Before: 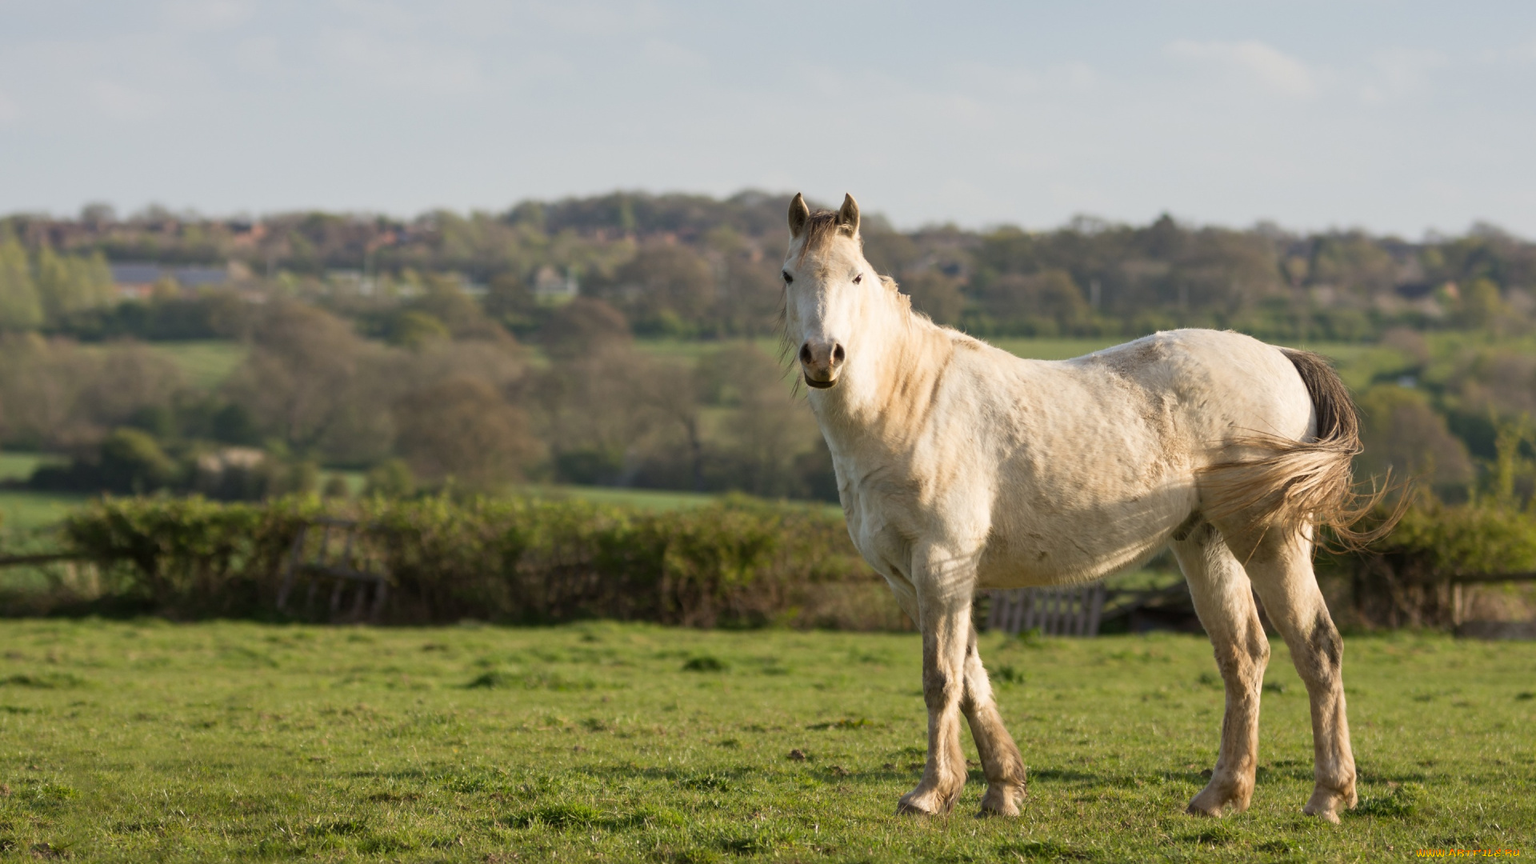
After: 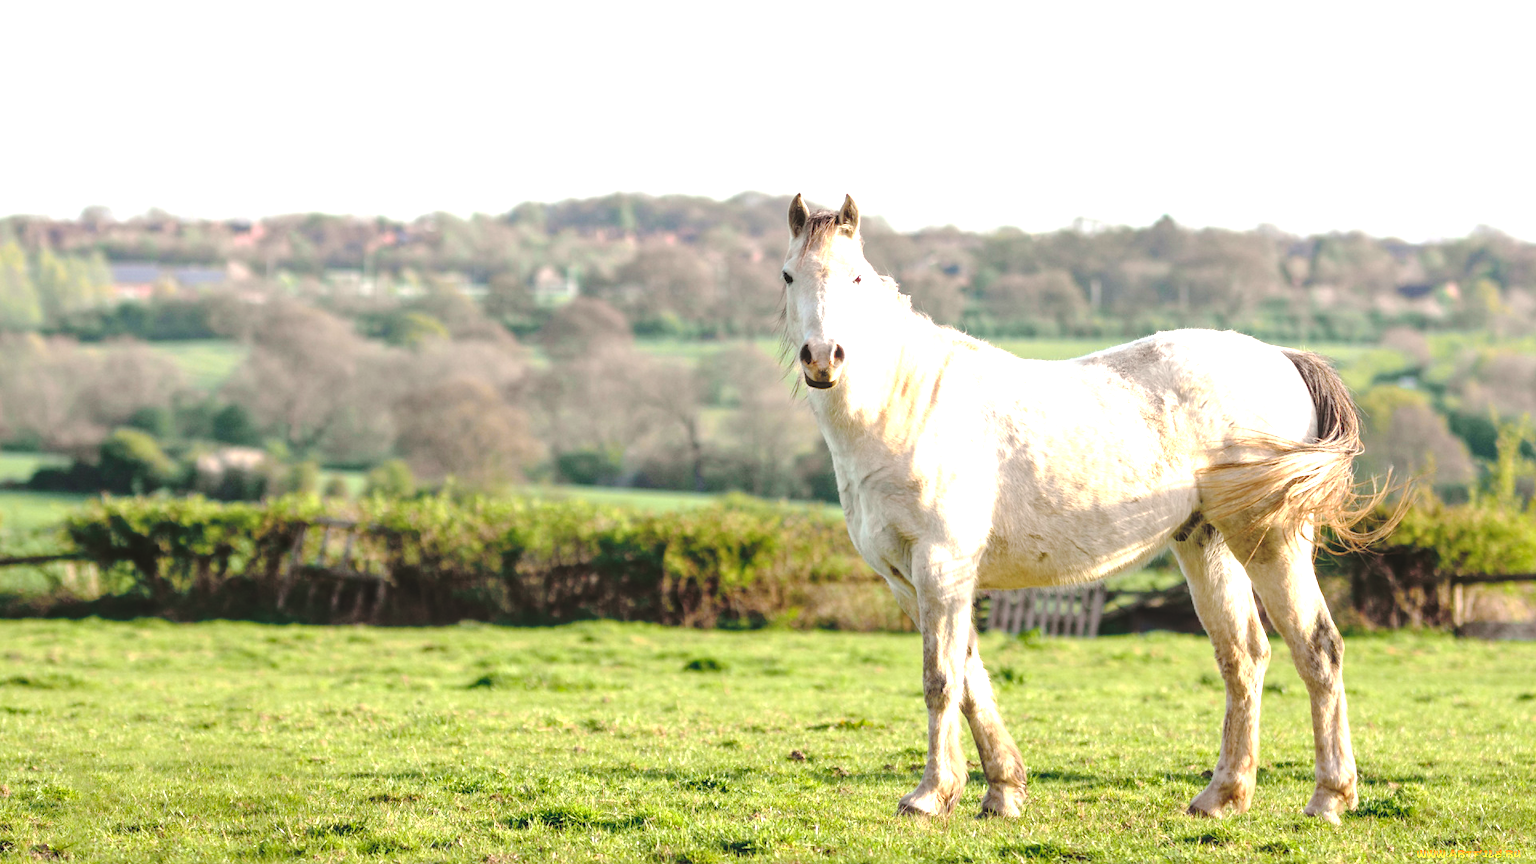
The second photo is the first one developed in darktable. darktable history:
base curve: curves: ch0 [(0, 0.024) (0.055, 0.065) (0.121, 0.166) (0.236, 0.319) (0.693, 0.726) (1, 1)], preserve colors none
crop and rotate: left 0.079%, bottom 0.006%
tone curve: curves: ch0 [(0, 0) (0.068, 0.012) (0.183, 0.089) (0.341, 0.283) (0.547, 0.532) (0.828, 0.815) (1, 0.983)]; ch1 [(0, 0) (0.23, 0.166) (0.34, 0.308) (0.371, 0.337) (0.429, 0.411) (0.477, 0.462) (0.499, 0.5) (0.529, 0.537) (0.559, 0.582) (0.743, 0.798) (1, 1)]; ch2 [(0, 0) (0.431, 0.414) (0.498, 0.503) (0.524, 0.528) (0.568, 0.546) (0.6, 0.597) (0.634, 0.645) (0.728, 0.742) (1, 1)], color space Lab, independent channels, preserve colors none
exposure: black level correction 0, exposure 1.455 EV, compensate exposure bias true, compensate highlight preservation false
local contrast: on, module defaults
